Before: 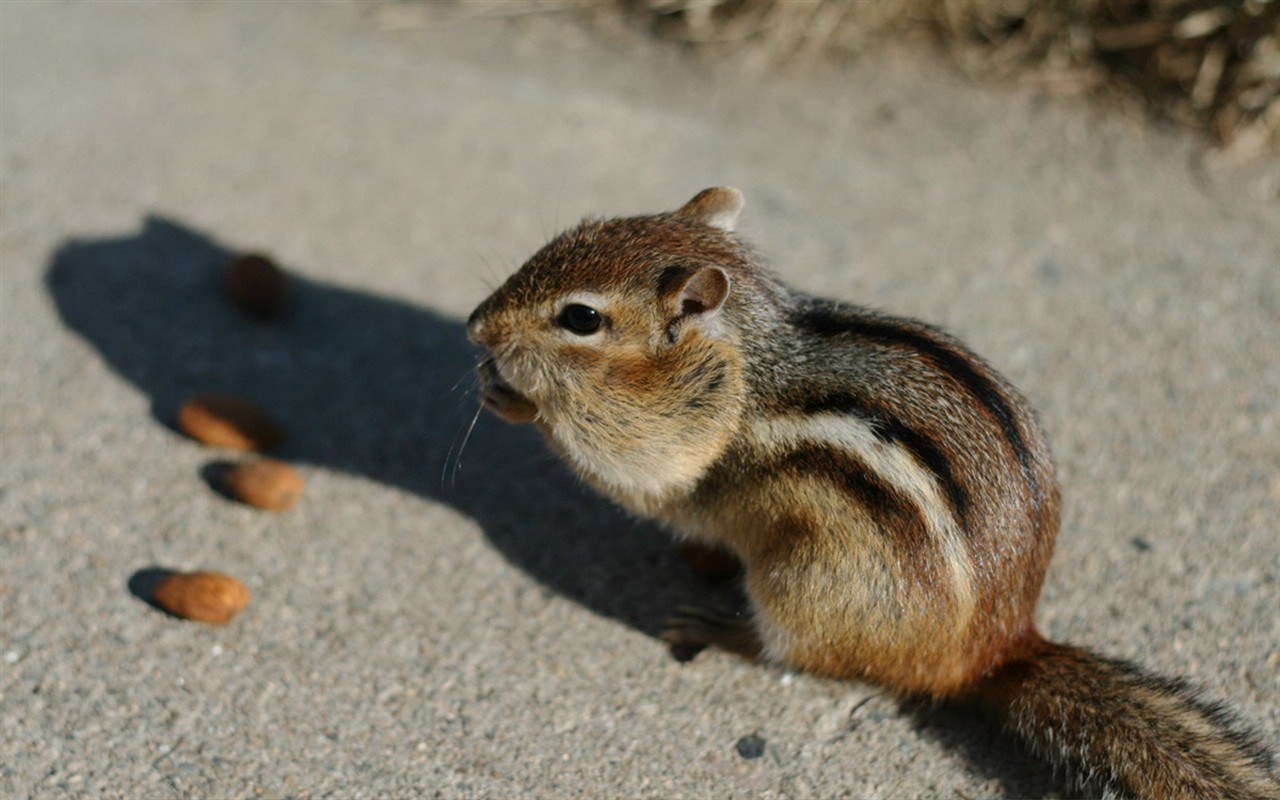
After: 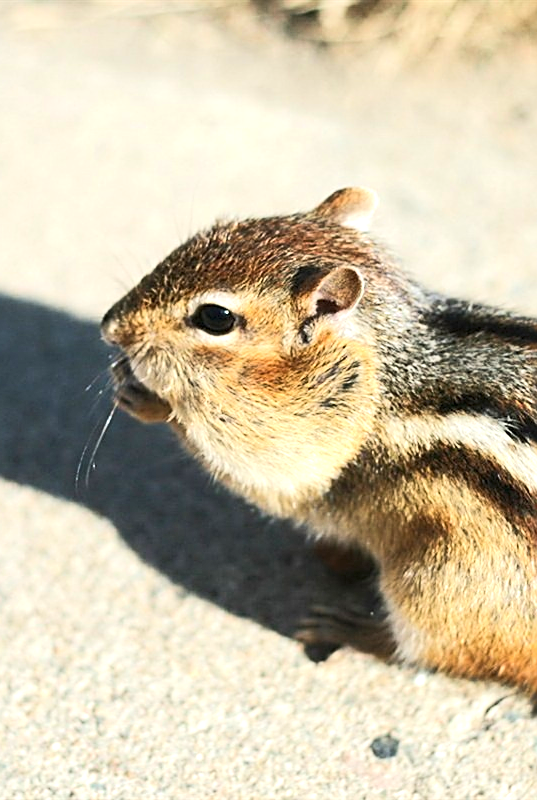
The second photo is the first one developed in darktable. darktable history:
exposure: black level correction 0, exposure 1.097 EV, compensate highlight preservation false
sharpen: on, module defaults
tone equalizer: -8 EV 0.017 EV, -7 EV -0.022 EV, -6 EV 0.02 EV, -5 EV 0.04 EV, -4 EV 0.315 EV, -3 EV 0.668 EV, -2 EV 0.56 EV, -1 EV 0.185 EV, +0 EV 0.028 EV, edges refinement/feathering 500, mask exposure compensation -1.57 EV, preserve details no
crop: left 28.598%, right 29.447%
contrast brightness saturation: contrast 0.046, brightness 0.061, saturation 0.009
